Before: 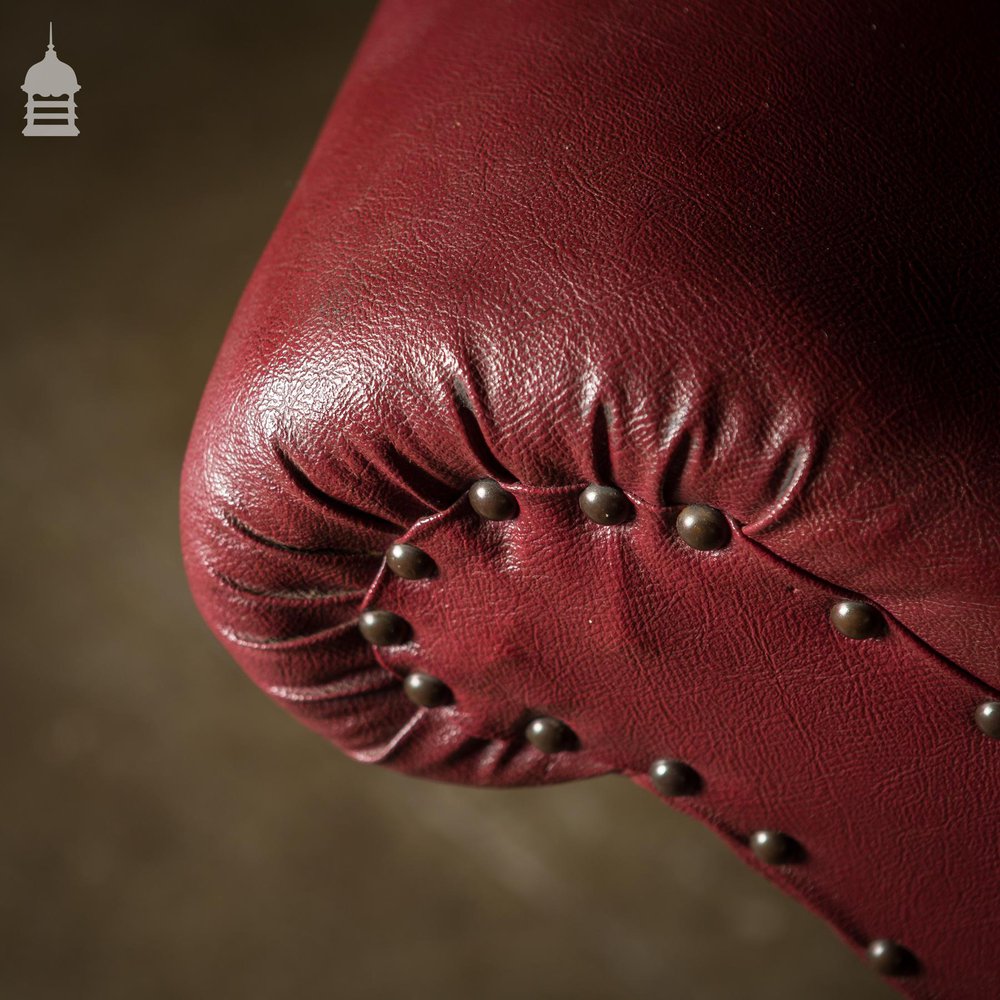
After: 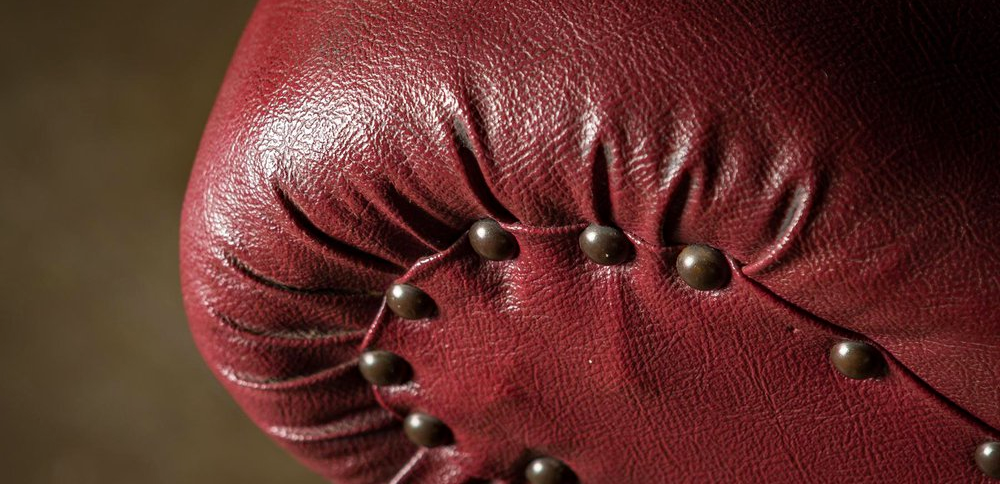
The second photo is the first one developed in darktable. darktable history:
haze removal: adaptive false
crop and rotate: top 26.056%, bottom 25.543%
